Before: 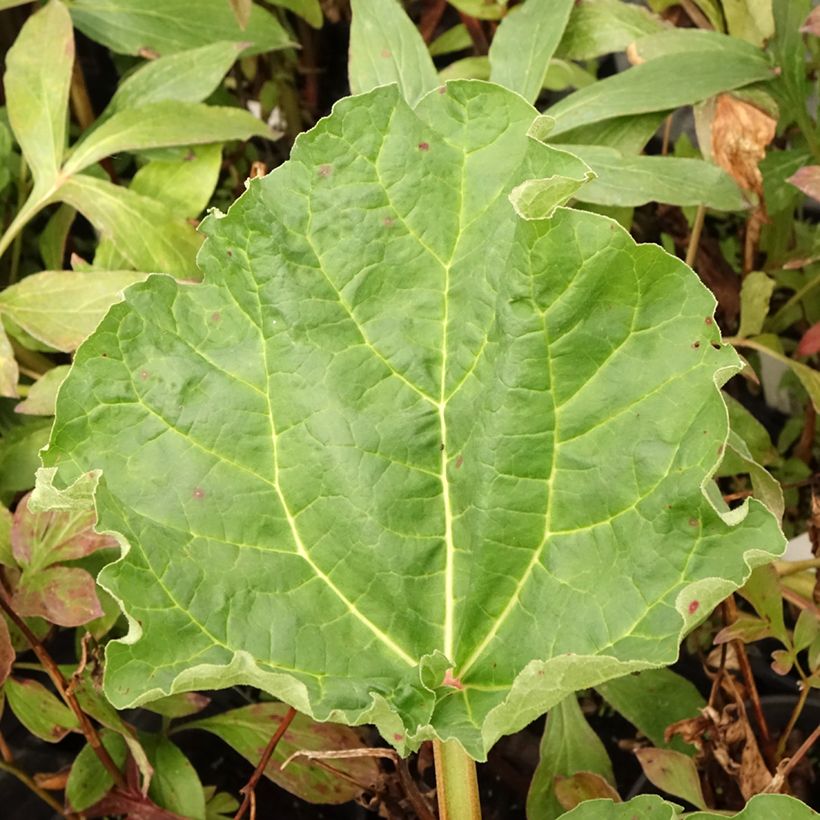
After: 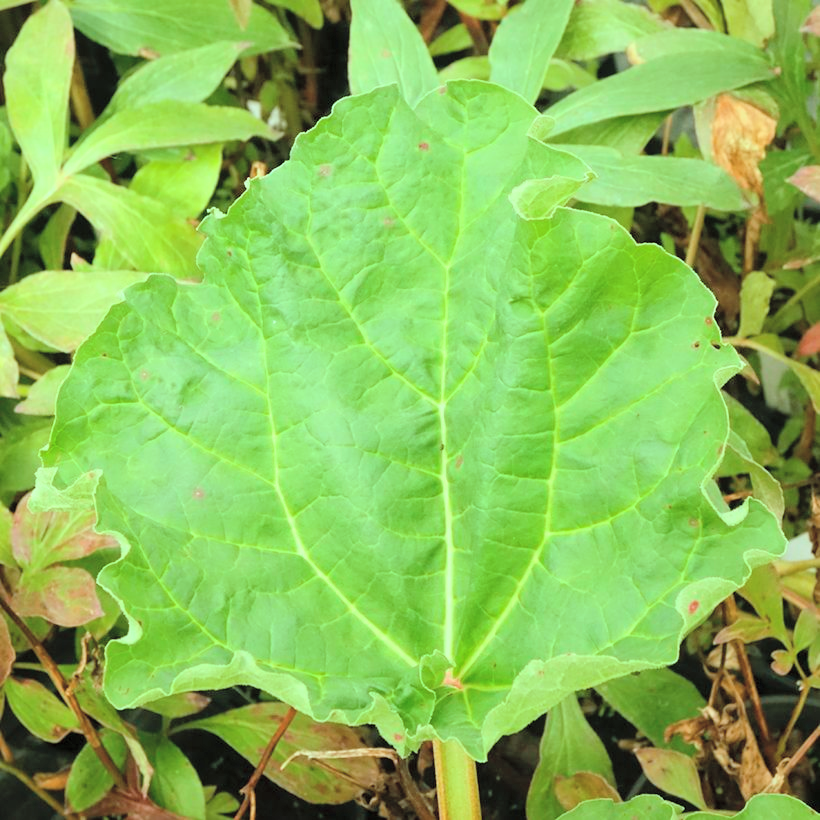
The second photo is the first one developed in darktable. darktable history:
global tonemap: drago (0.7, 100)
color balance rgb: shadows lift › chroma 11.71%, shadows lift › hue 133.46°, highlights gain › chroma 4%, highlights gain › hue 200.2°, perceptual saturation grading › global saturation 18.05%
